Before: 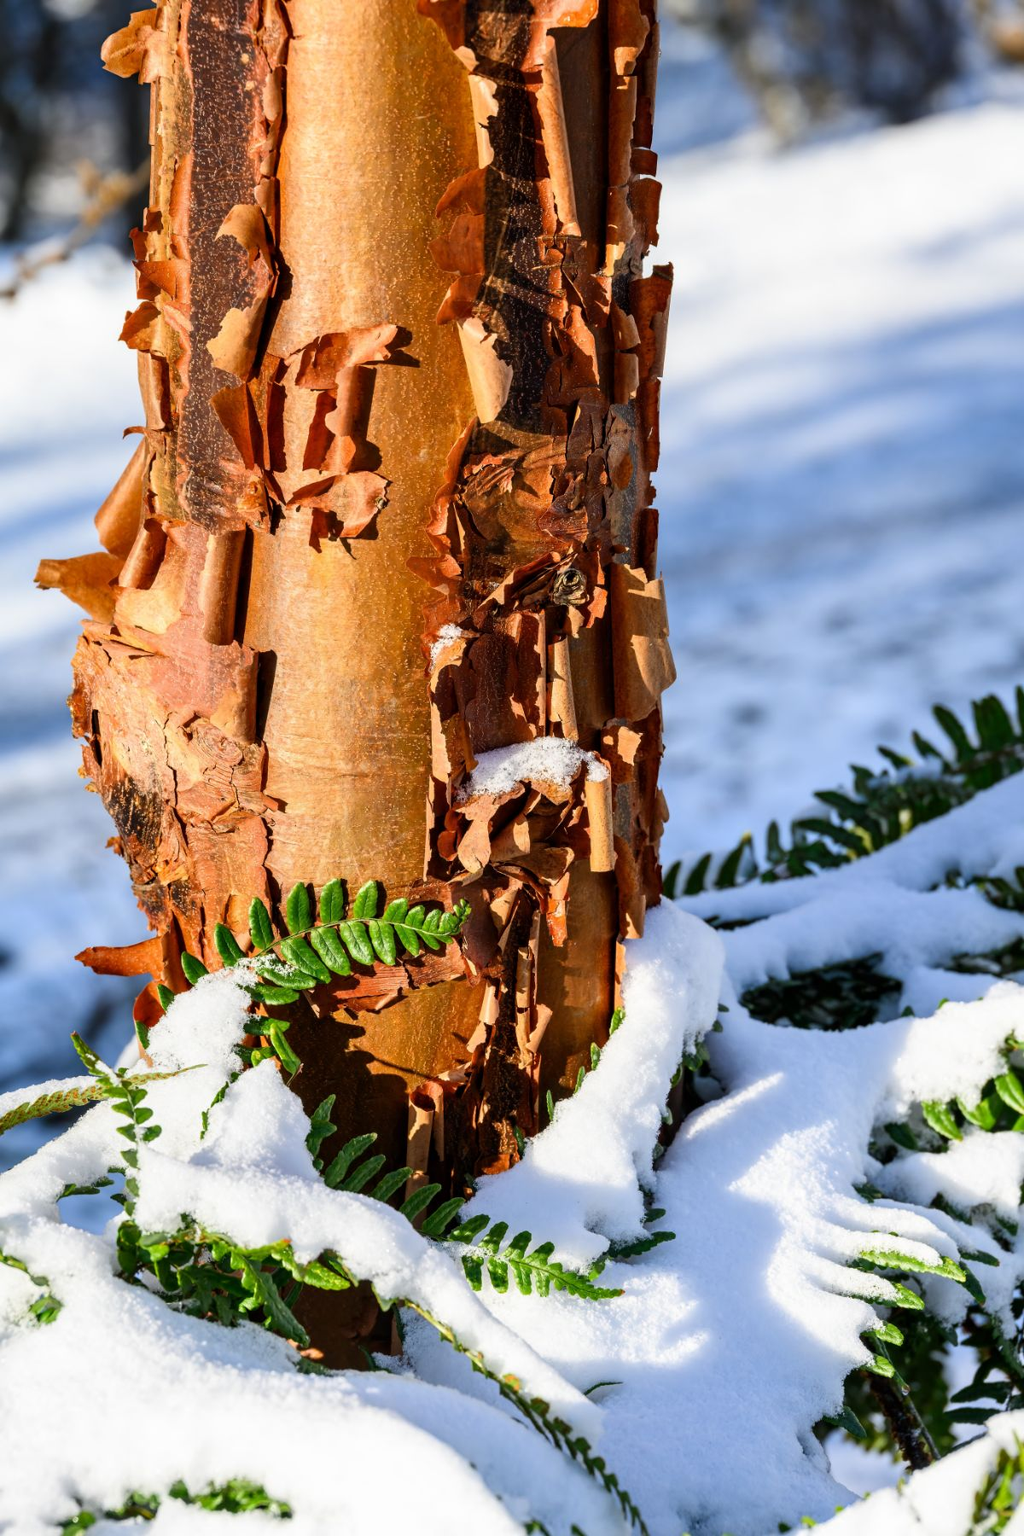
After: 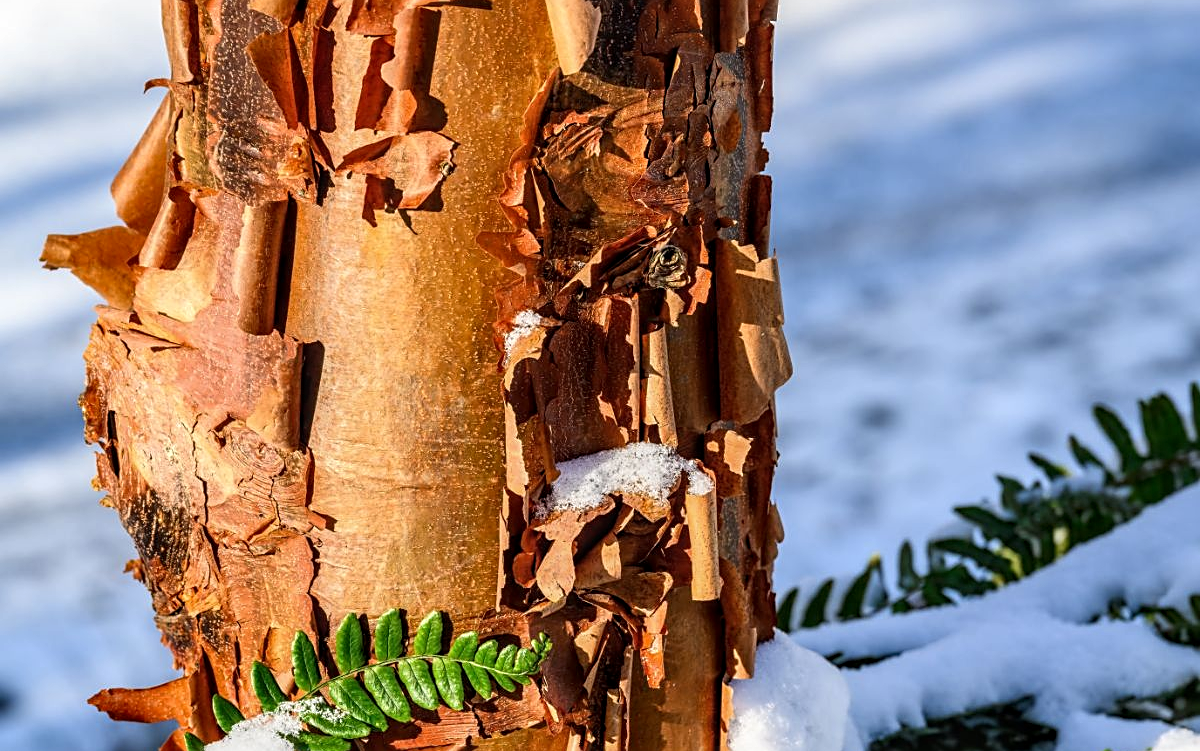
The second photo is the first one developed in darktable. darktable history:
crop and rotate: top 23.444%, bottom 34.812%
local contrast: on, module defaults
sharpen: on, module defaults
